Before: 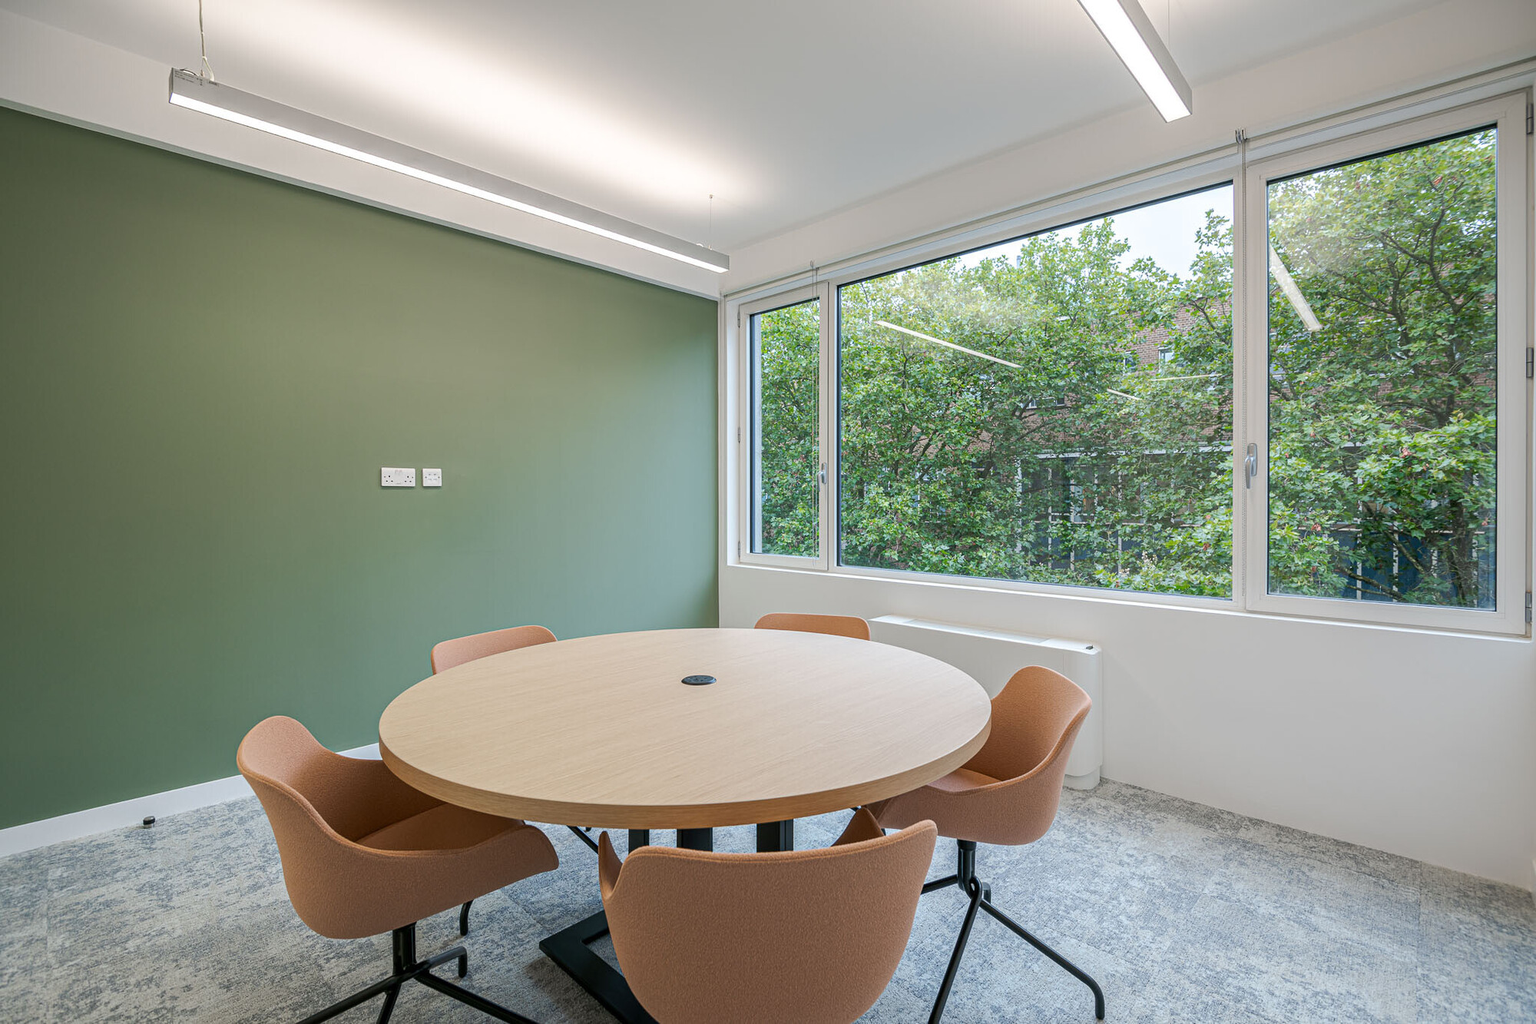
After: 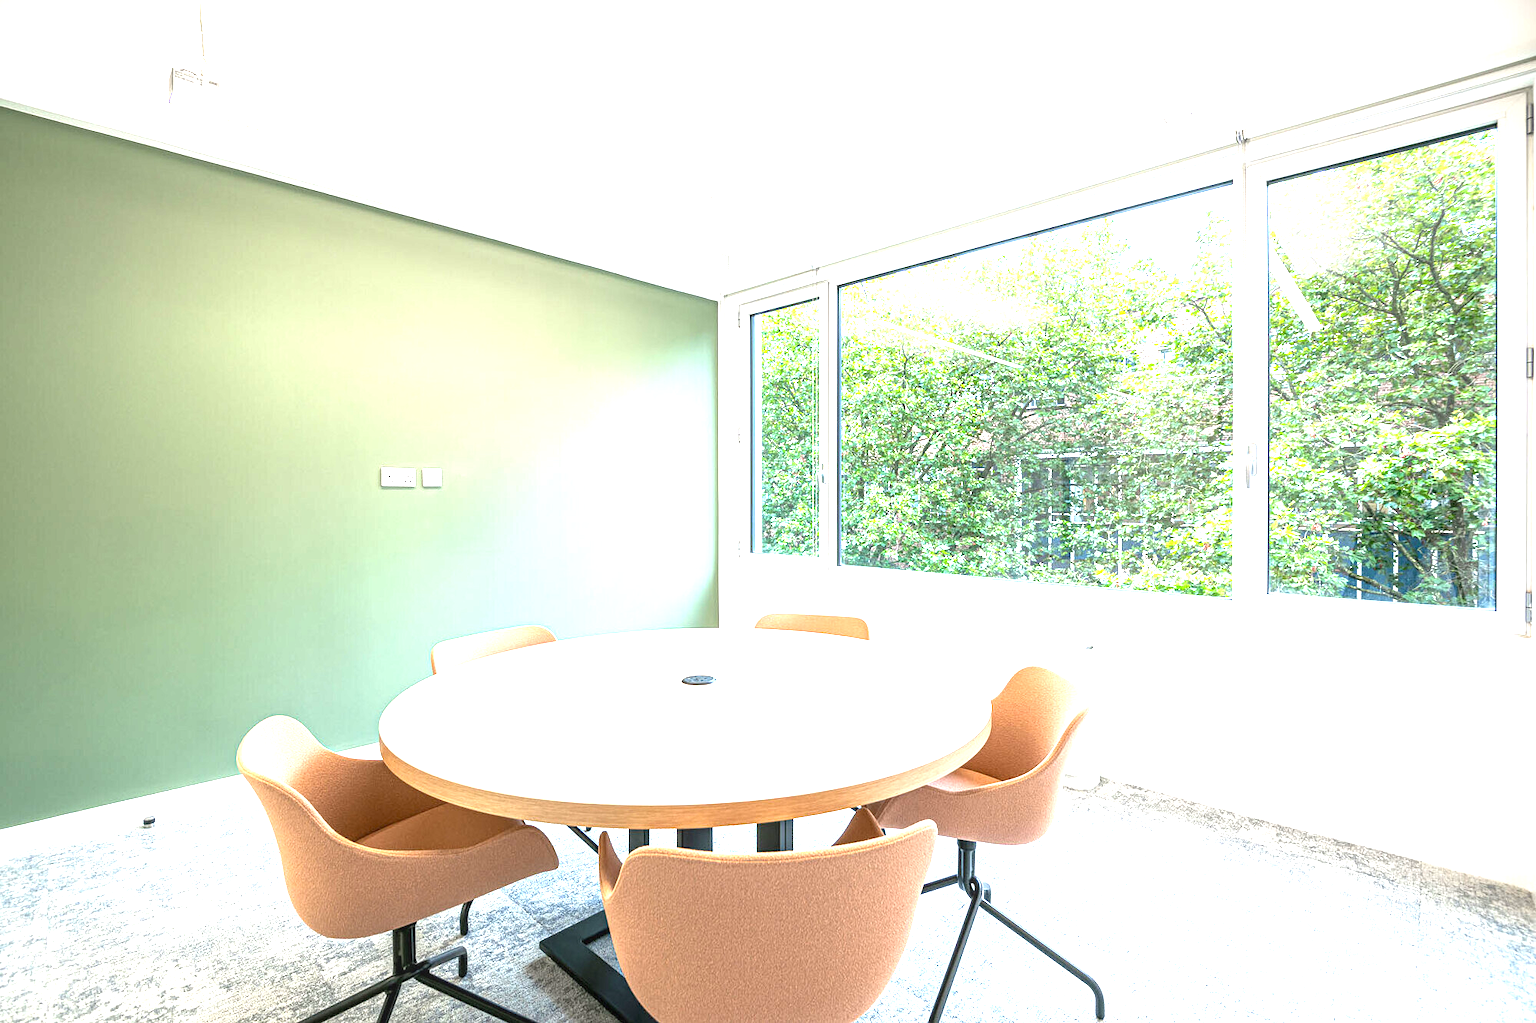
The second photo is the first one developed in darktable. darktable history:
local contrast: on, module defaults
exposure: black level correction 0, exposure 1.9 EV, compensate highlight preservation false
